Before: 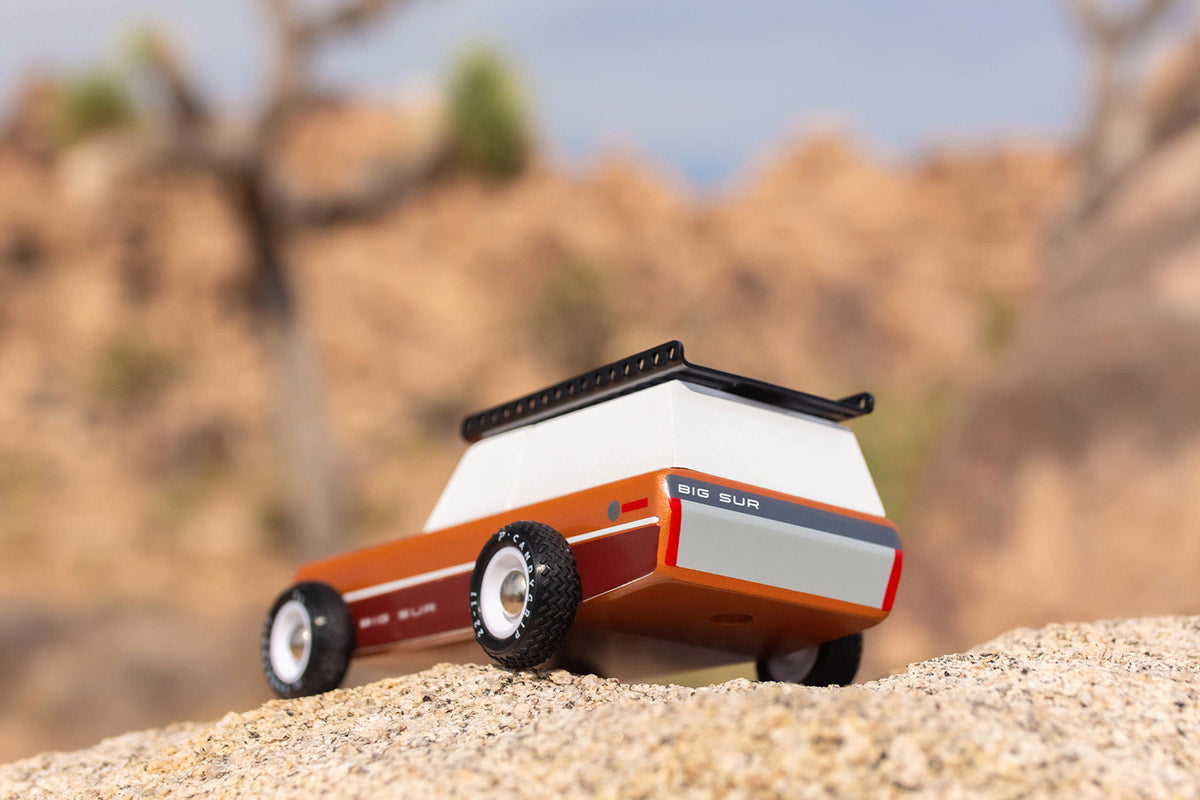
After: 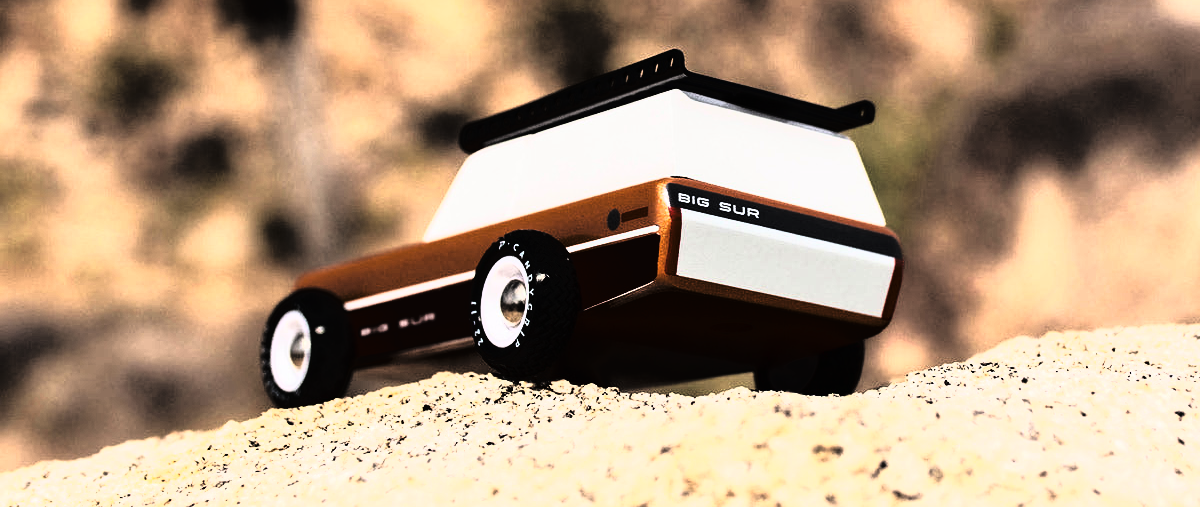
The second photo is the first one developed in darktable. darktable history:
tone curve: curves: ch0 [(0, 0) (0.003, 0.005) (0.011, 0.005) (0.025, 0.006) (0.044, 0.008) (0.069, 0.01) (0.1, 0.012) (0.136, 0.015) (0.177, 0.019) (0.224, 0.017) (0.277, 0.015) (0.335, 0.018) (0.399, 0.043) (0.468, 0.118) (0.543, 0.349) (0.623, 0.591) (0.709, 0.88) (0.801, 0.983) (0.898, 0.973) (1, 1)], color space Lab, linked channels, preserve colors none
crop and rotate: top 36.547%
